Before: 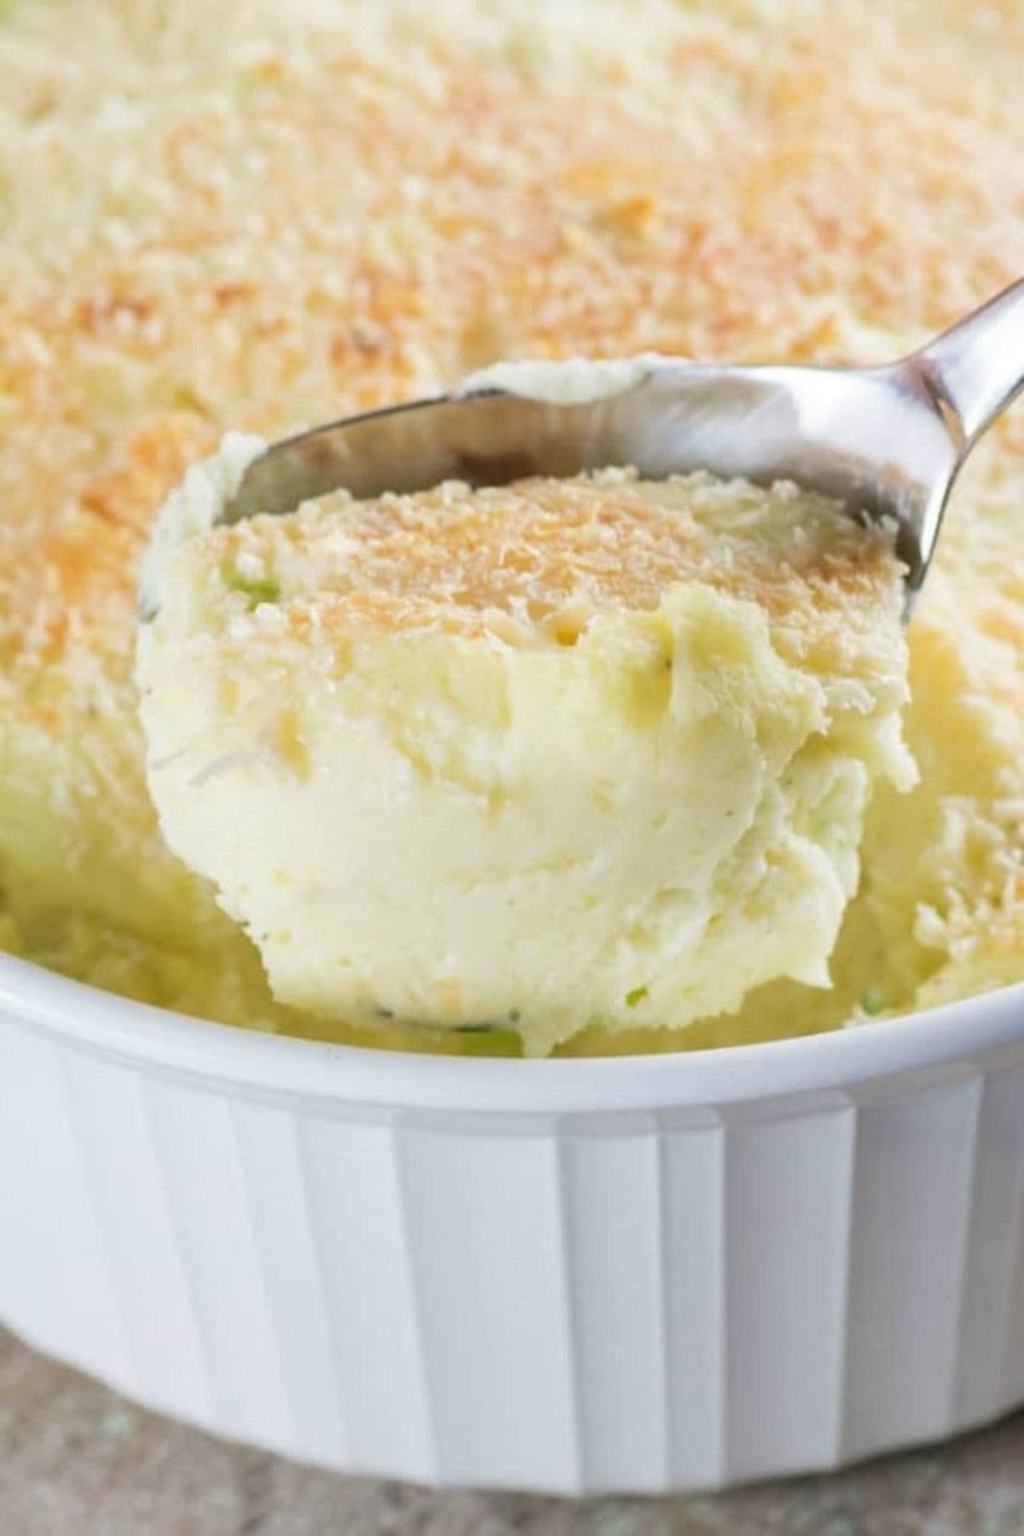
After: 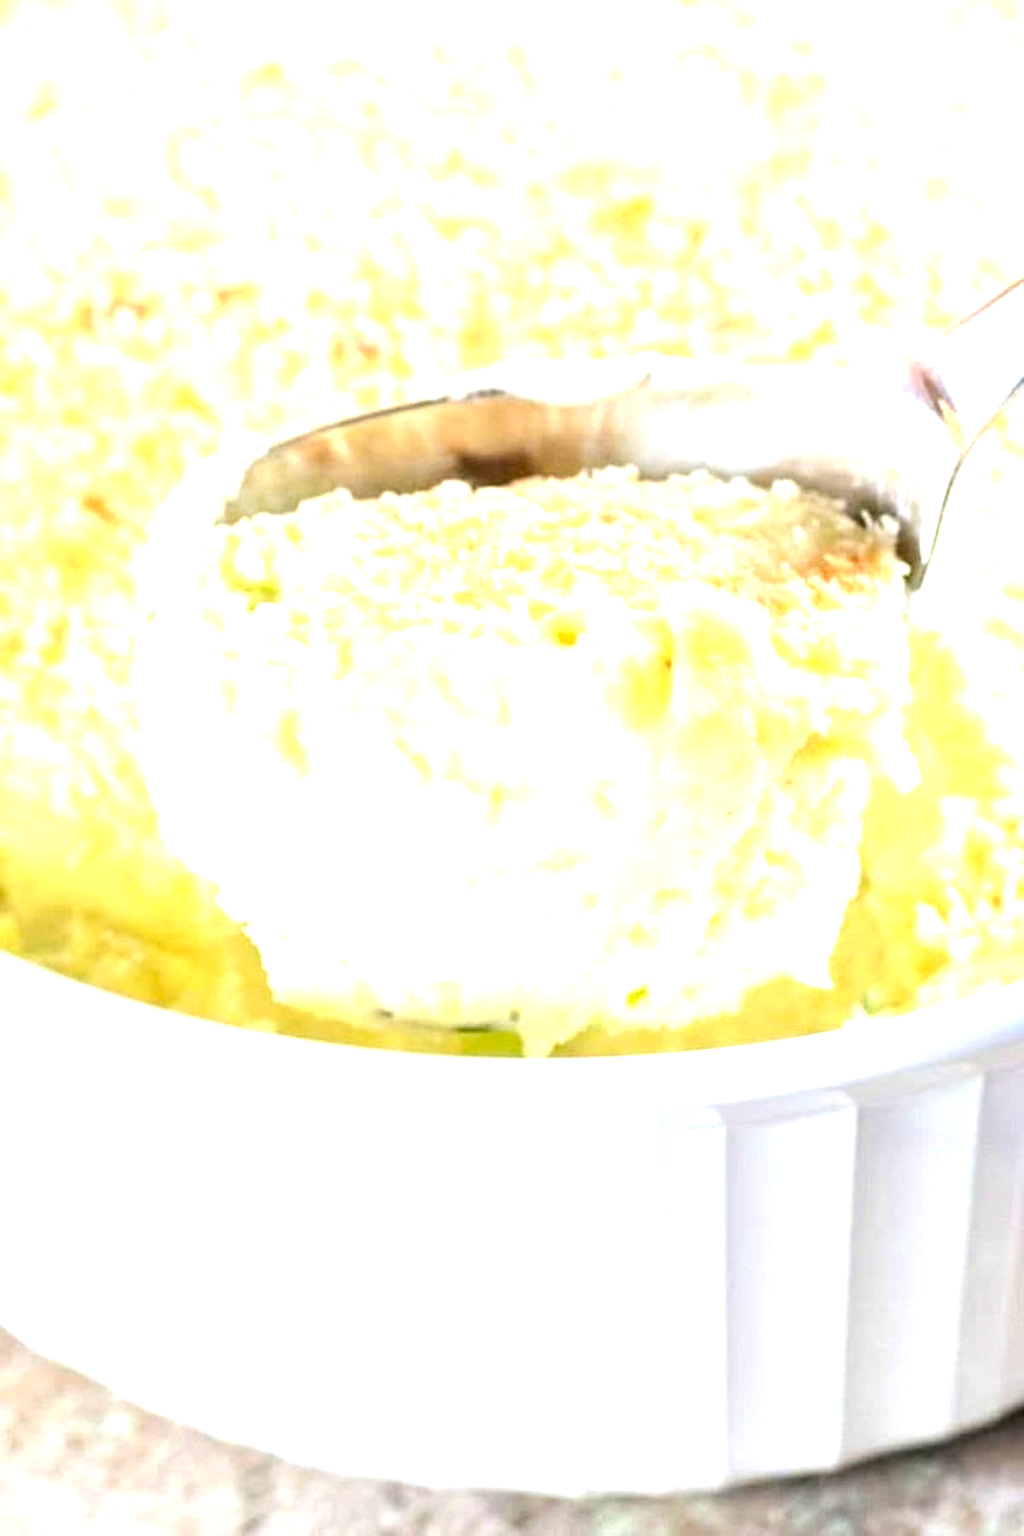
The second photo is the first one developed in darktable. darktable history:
exposure: black level correction 0.008, exposure 0.97 EV, compensate highlight preservation false
tone equalizer: -8 EV 0.001 EV, -7 EV -0.002 EV, -6 EV 0.003 EV, -5 EV -0.049 EV, -4 EV -0.153 EV, -3 EV -0.172 EV, -2 EV 0.263 EV, -1 EV 0.701 EV, +0 EV 0.487 EV, mask exposure compensation -0.486 EV
